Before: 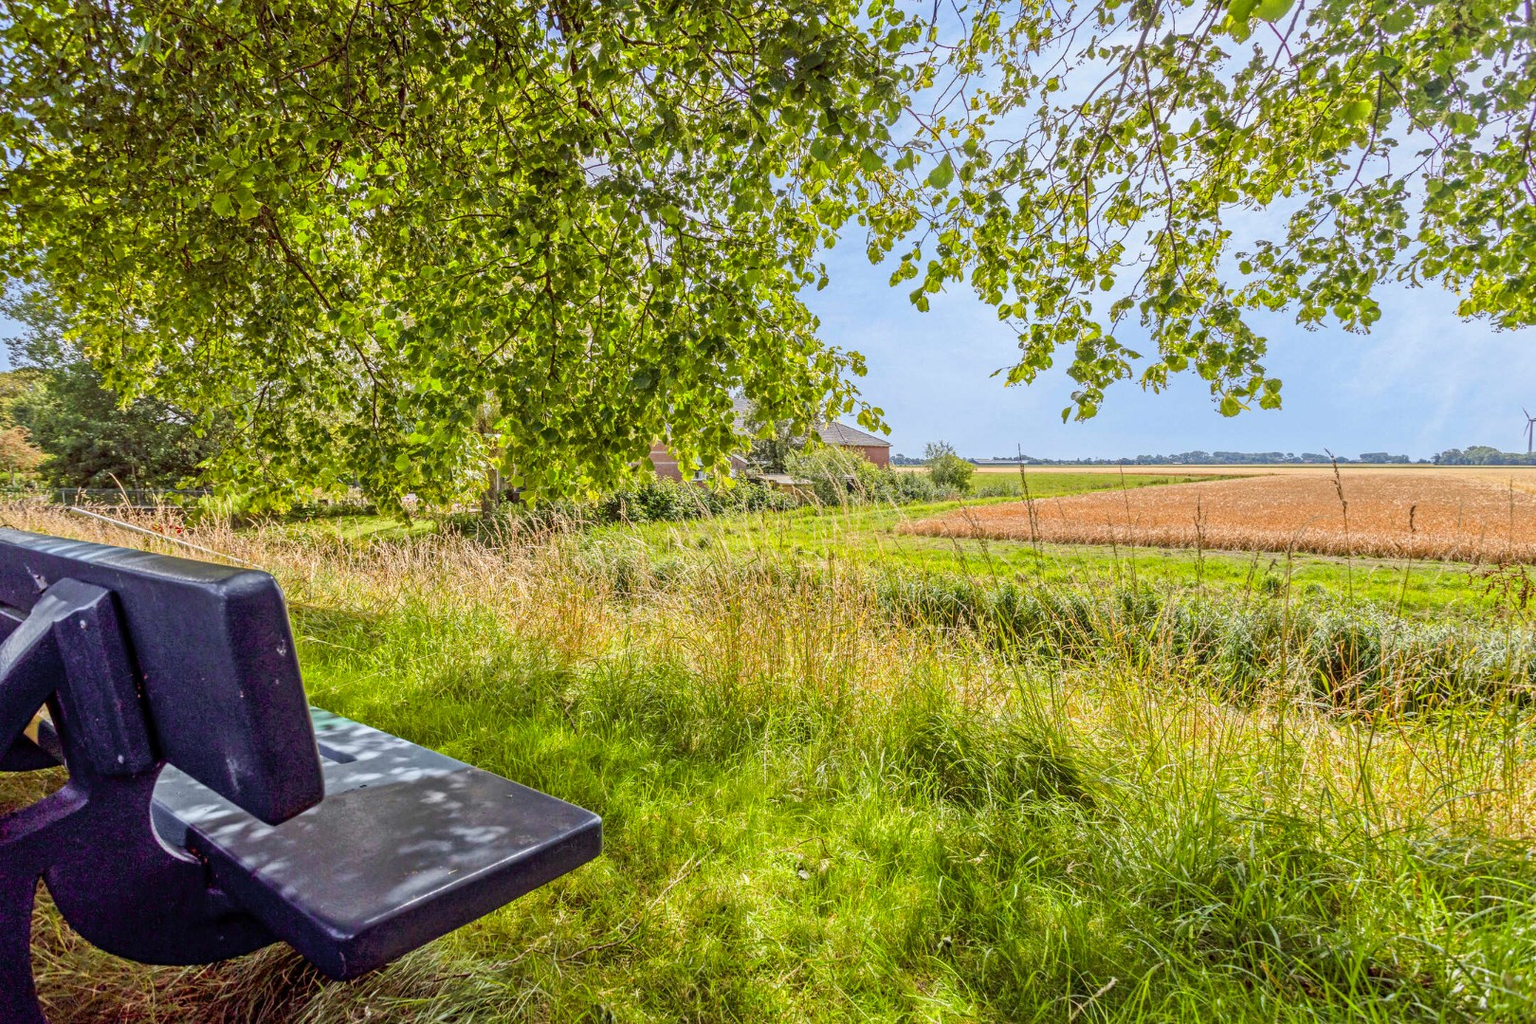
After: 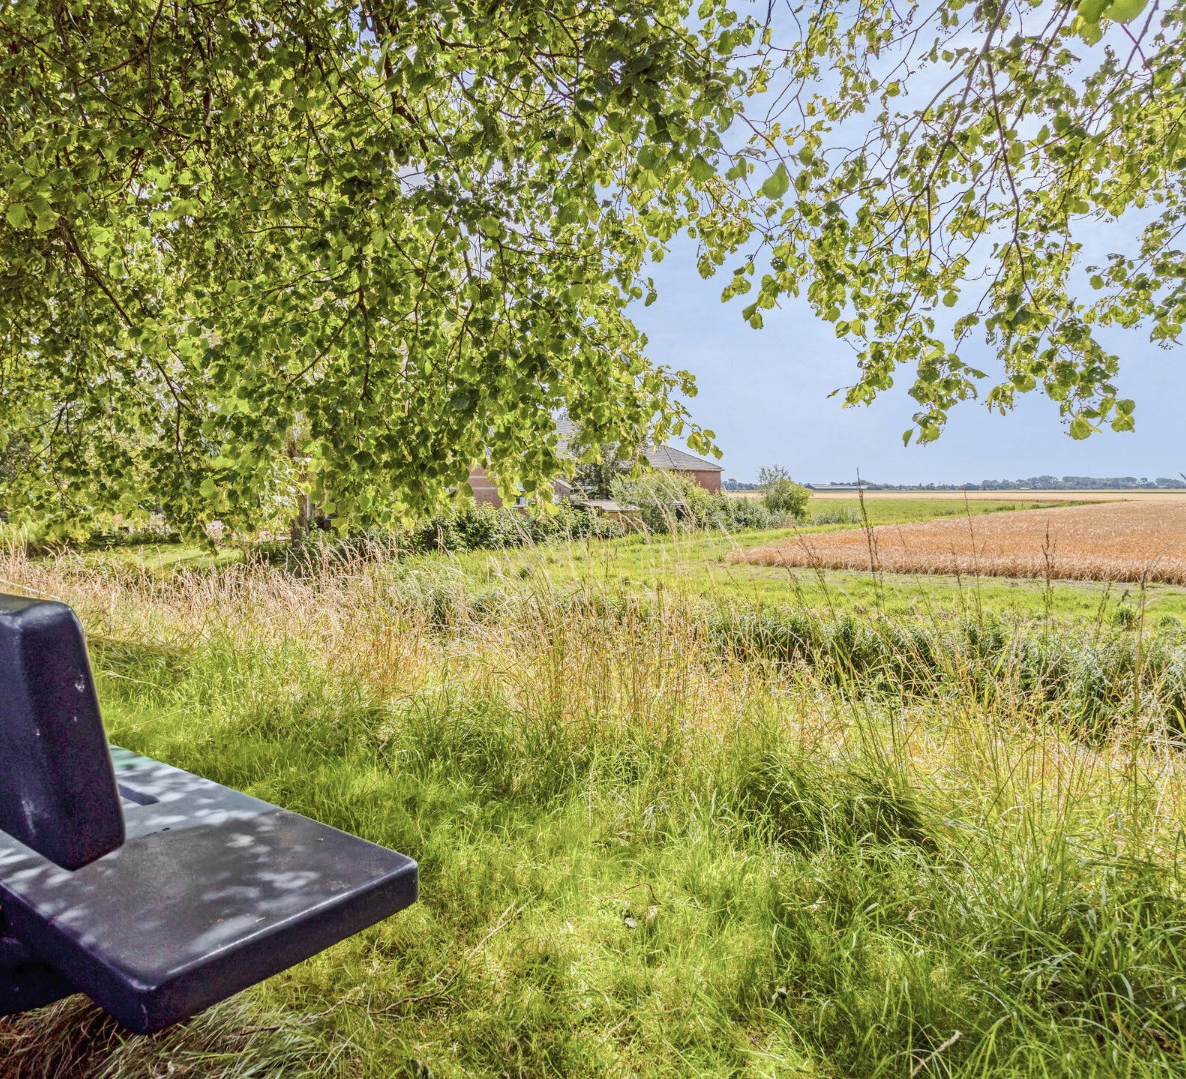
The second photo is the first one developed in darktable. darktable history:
crop: left 13.443%, right 13.31%
tone curve: curves: ch0 [(0, 0) (0.003, 0.018) (0.011, 0.024) (0.025, 0.038) (0.044, 0.067) (0.069, 0.098) (0.1, 0.13) (0.136, 0.165) (0.177, 0.205) (0.224, 0.249) (0.277, 0.304) (0.335, 0.365) (0.399, 0.432) (0.468, 0.505) (0.543, 0.579) (0.623, 0.652) (0.709, 0.725) (0.801, 0.802) (0.898, 0.876) (1, 1)], preserve colors none
color balance rgb: on, module defaults
contrast brightness saturation: contrast 0.11, saturation -0.17
